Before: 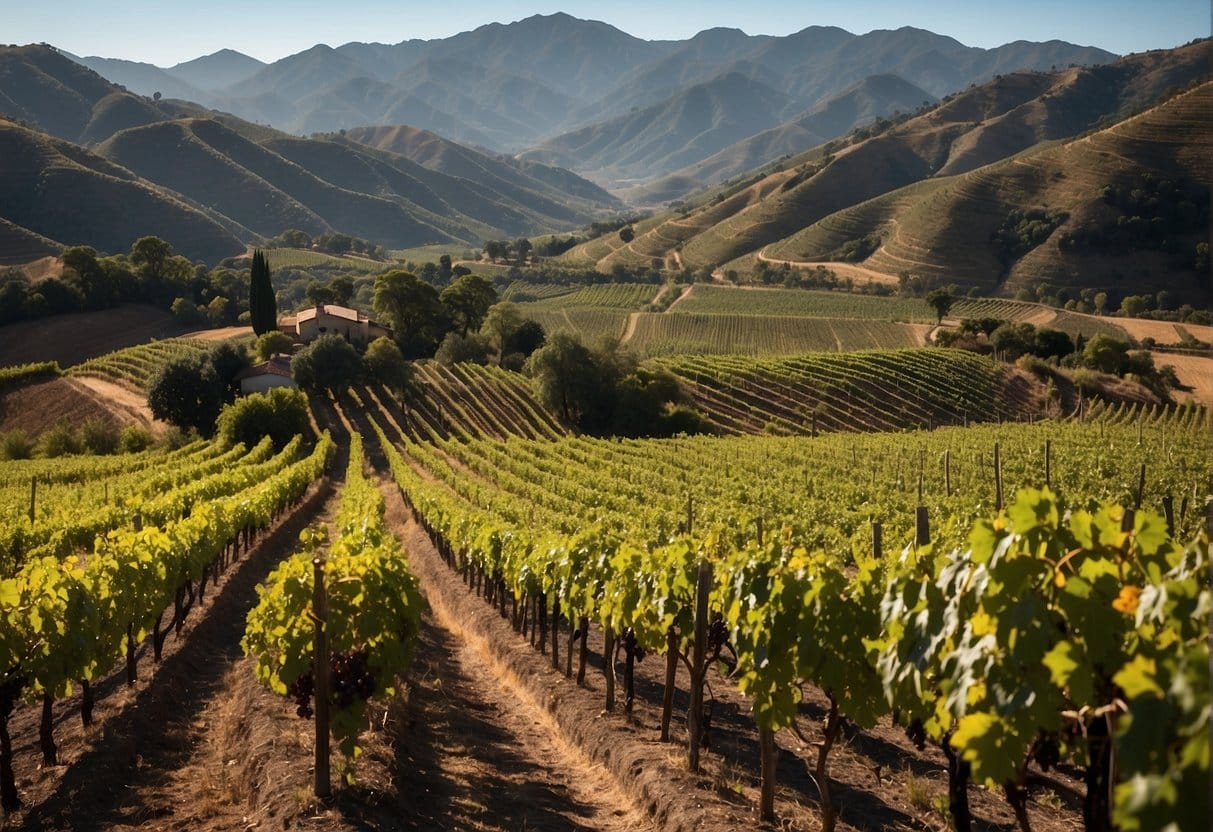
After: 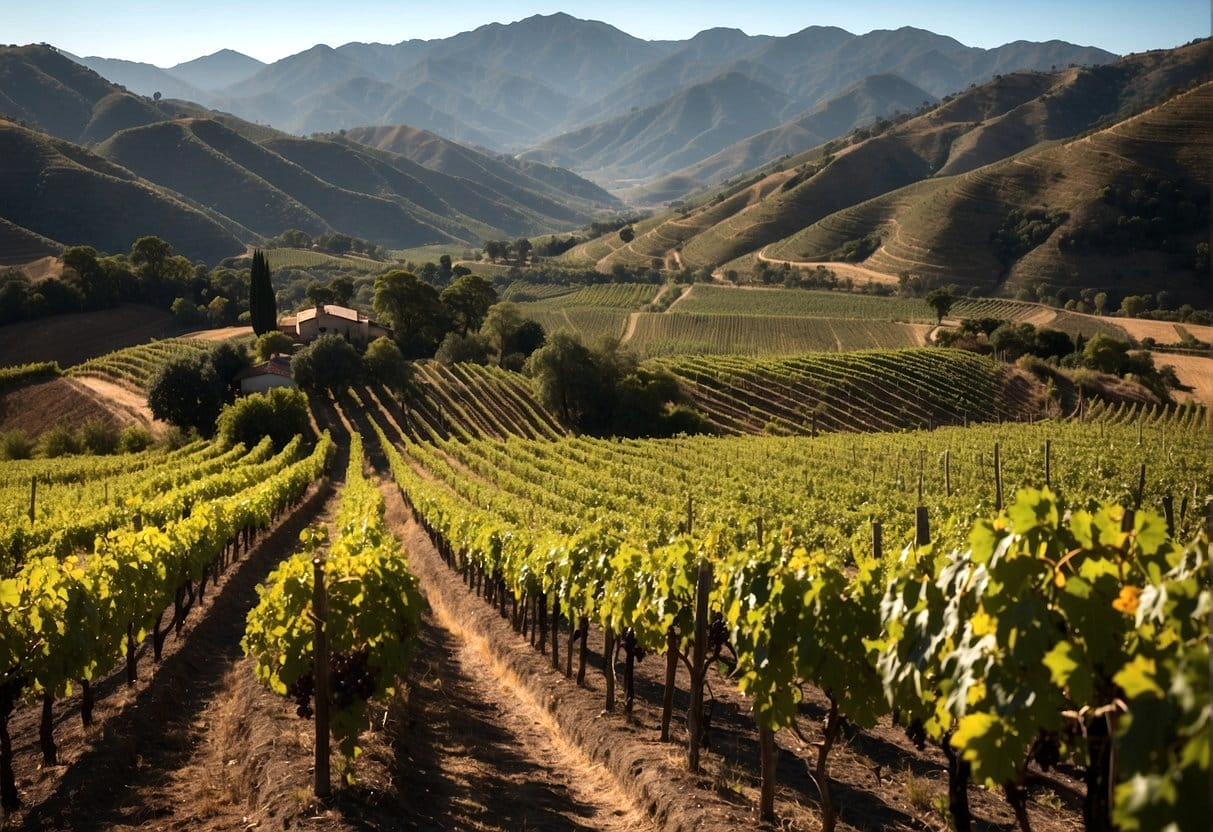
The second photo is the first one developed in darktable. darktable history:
tone equalizer: -8 EV -0.38 EV, -7 EV -0.371 EV, -6 EV -0.354 EV, -5 EV -0.21 EV, -3 EV 0.2 EV, -2 EV 0.332 EV, -1 EV 0.374 EV, +0 EV 0.437 EV, smoothing diameter 2.03%, edges refinement/feathering 24.81, mask exposure compensation -1.57 EV, filter diffusion 5
